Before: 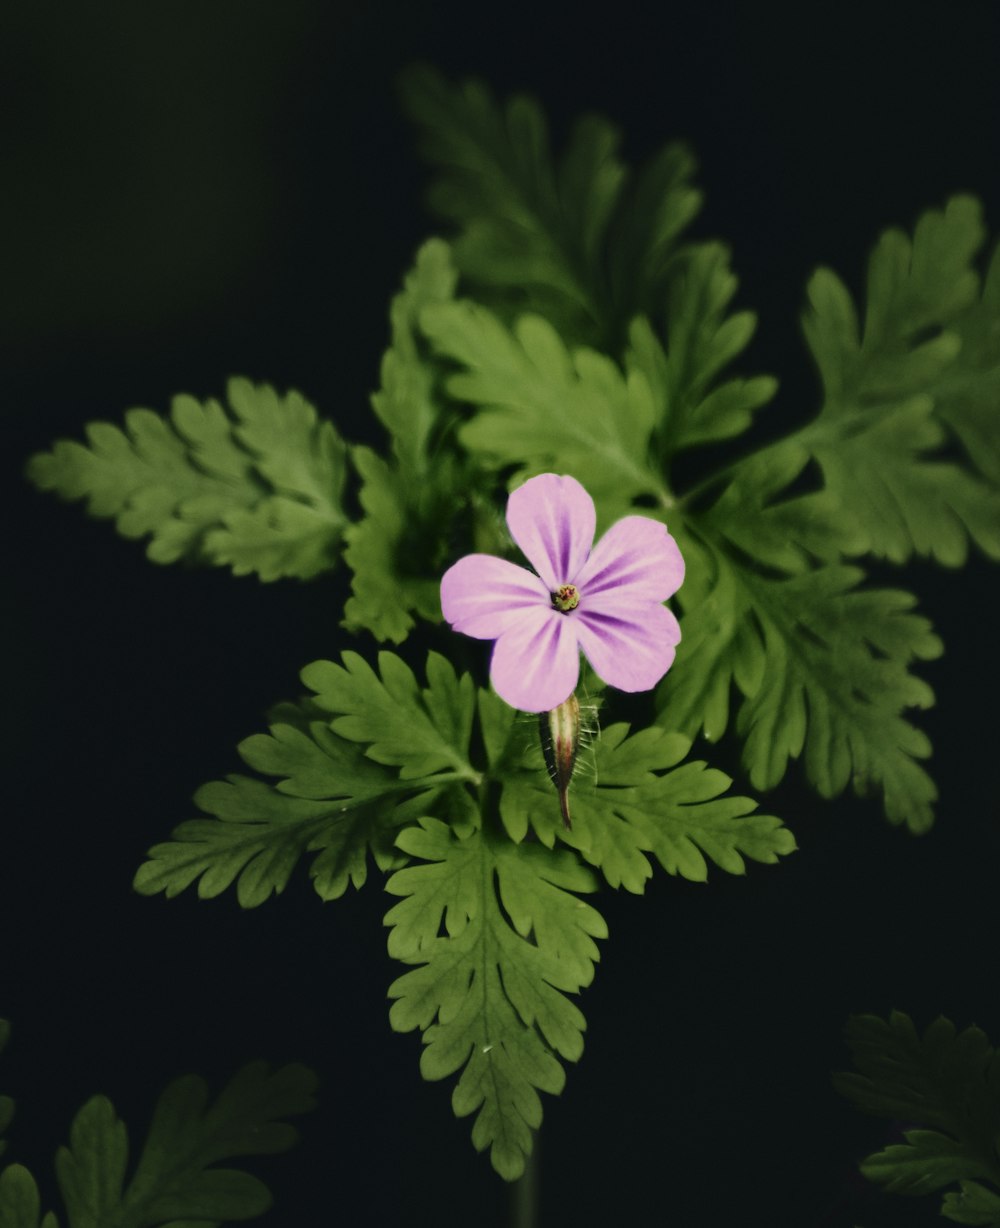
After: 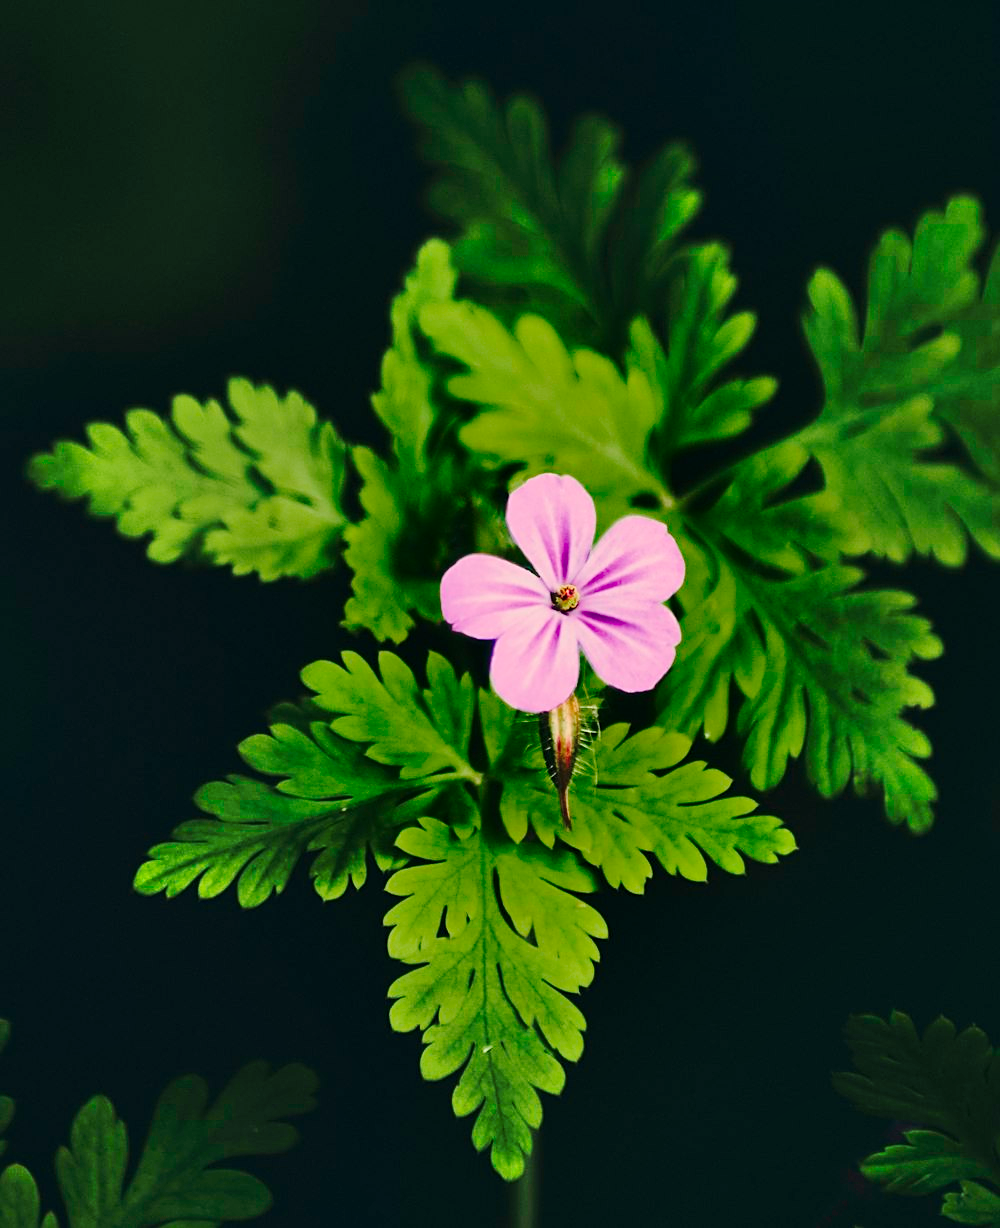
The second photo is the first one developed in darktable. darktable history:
shadows and highlights: white point adjustment 0.05, highlights color adjustment 55.9%, soften with gaussian
base curve: curves: ch0 [(0, 0) (0.073, 0.04) (0.157, 0.139) (0.492, 0.492) (0.758, 0.758) (1, 1)], preserve colors none
sharpen: on, module defaults
